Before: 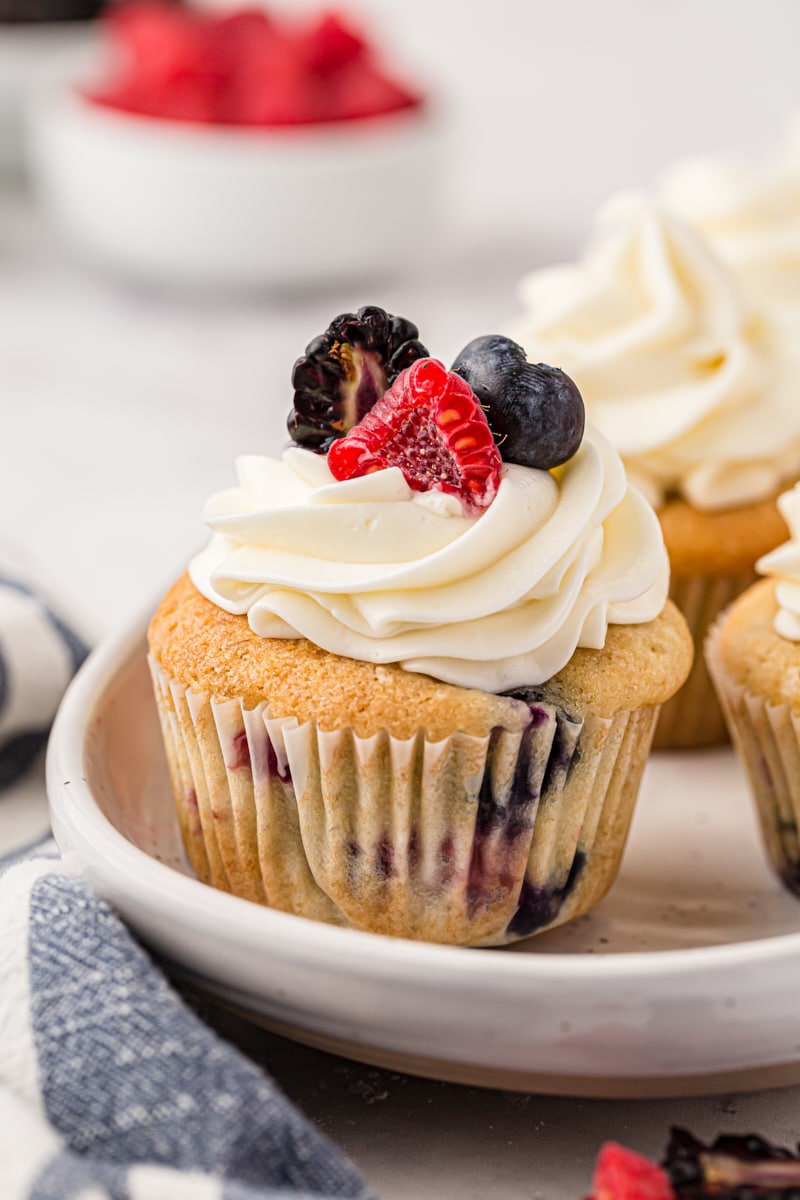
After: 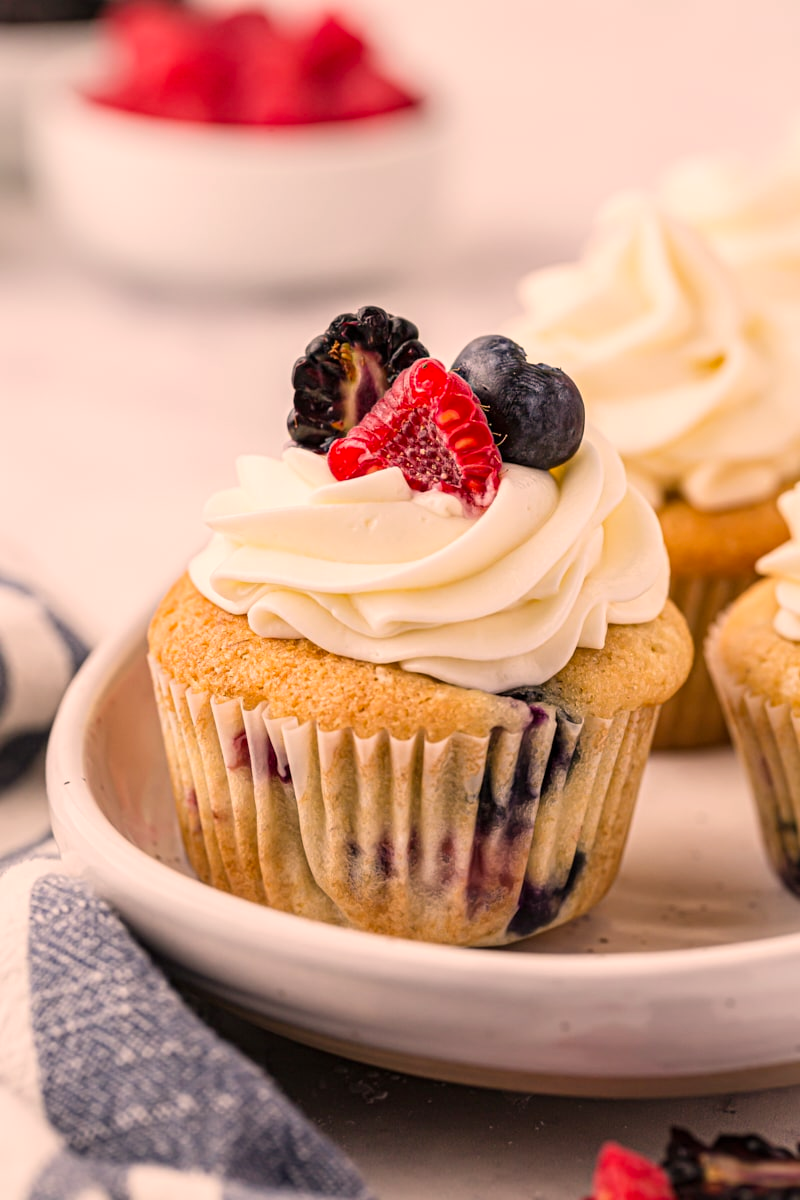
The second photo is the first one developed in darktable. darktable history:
tone equalizer: on, module defaults
color correction: highlights a* 11.96, highlights b* 11.58
